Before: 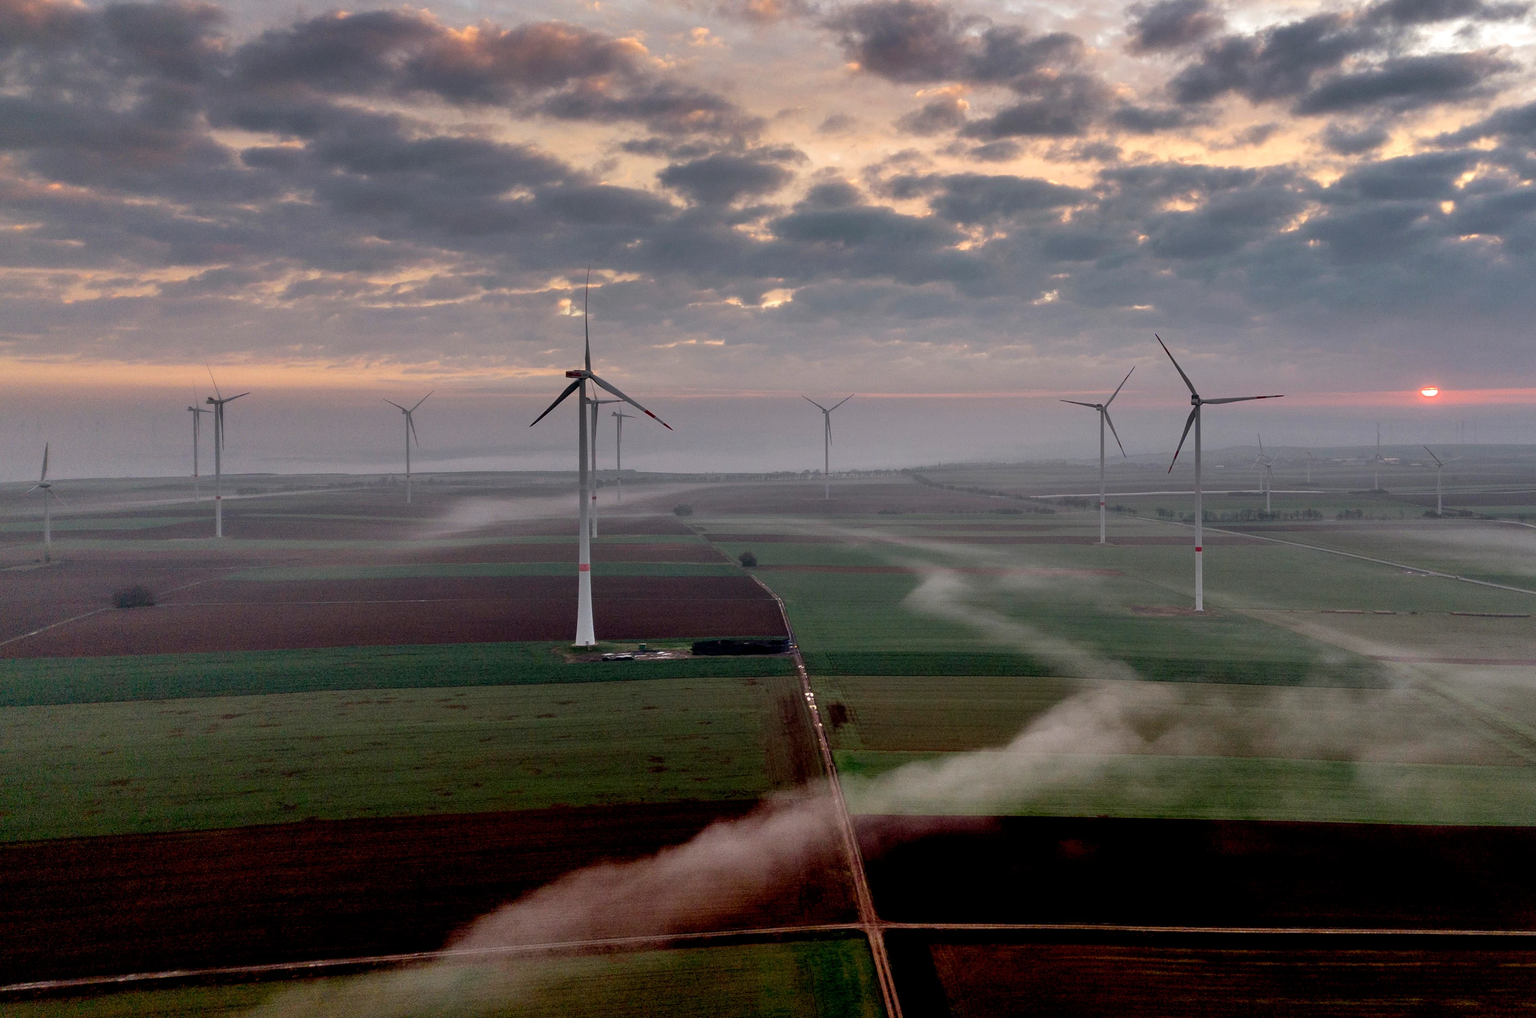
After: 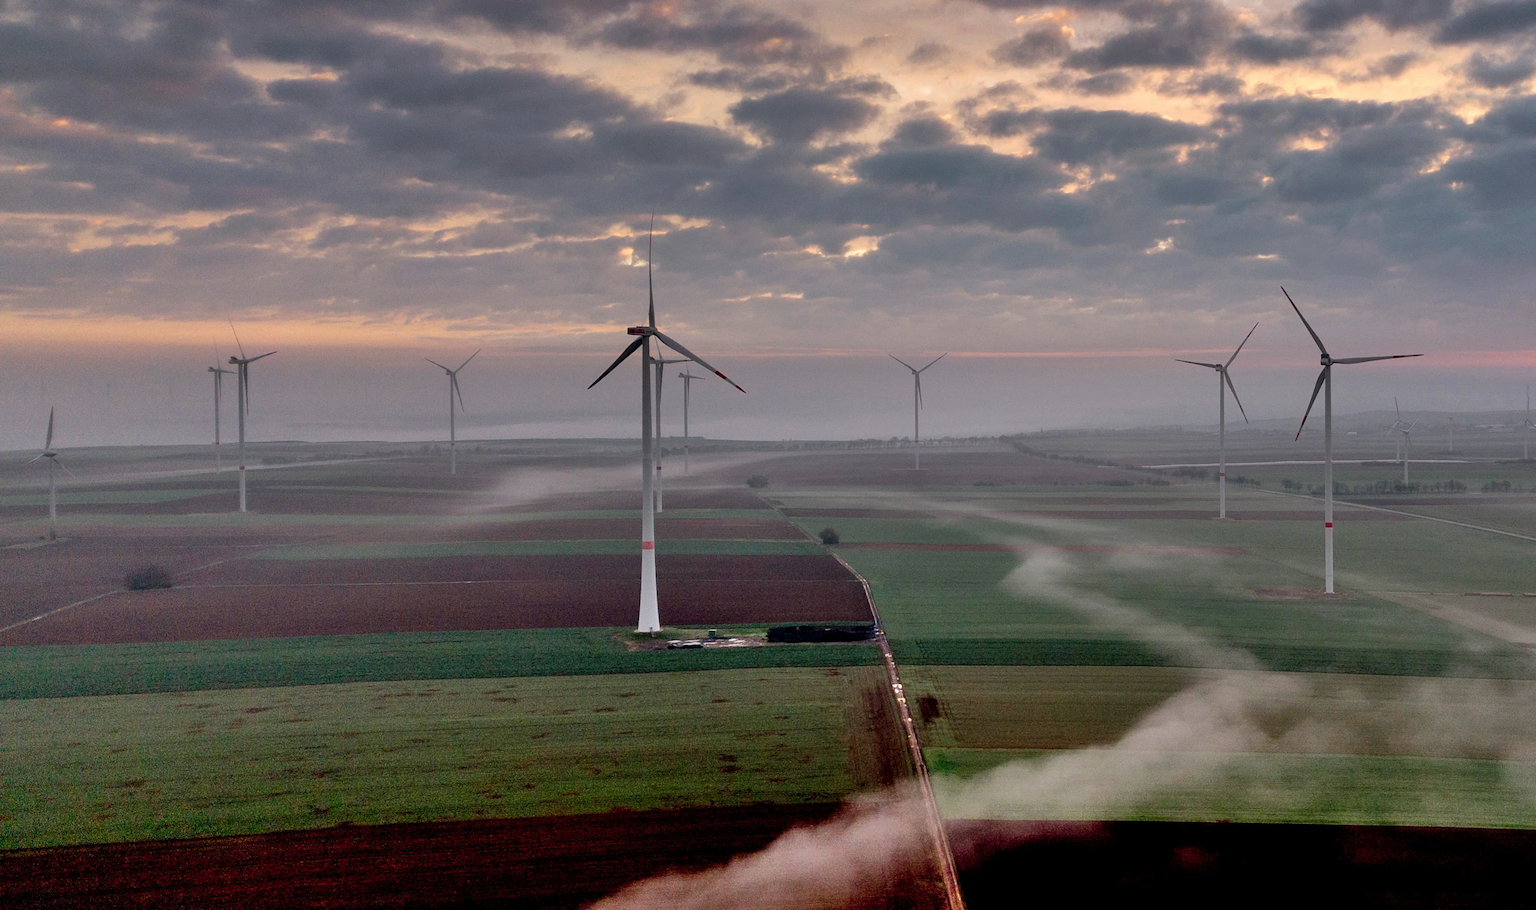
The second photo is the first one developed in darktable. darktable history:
crop: top 7.461%, right 9.755%, bottom 11.919%
shadows and highlights: soften with gaussian
base curve: curves: ch0 [(0, 0) (0.297, 0.298) (1, 1)], preserve colors none
